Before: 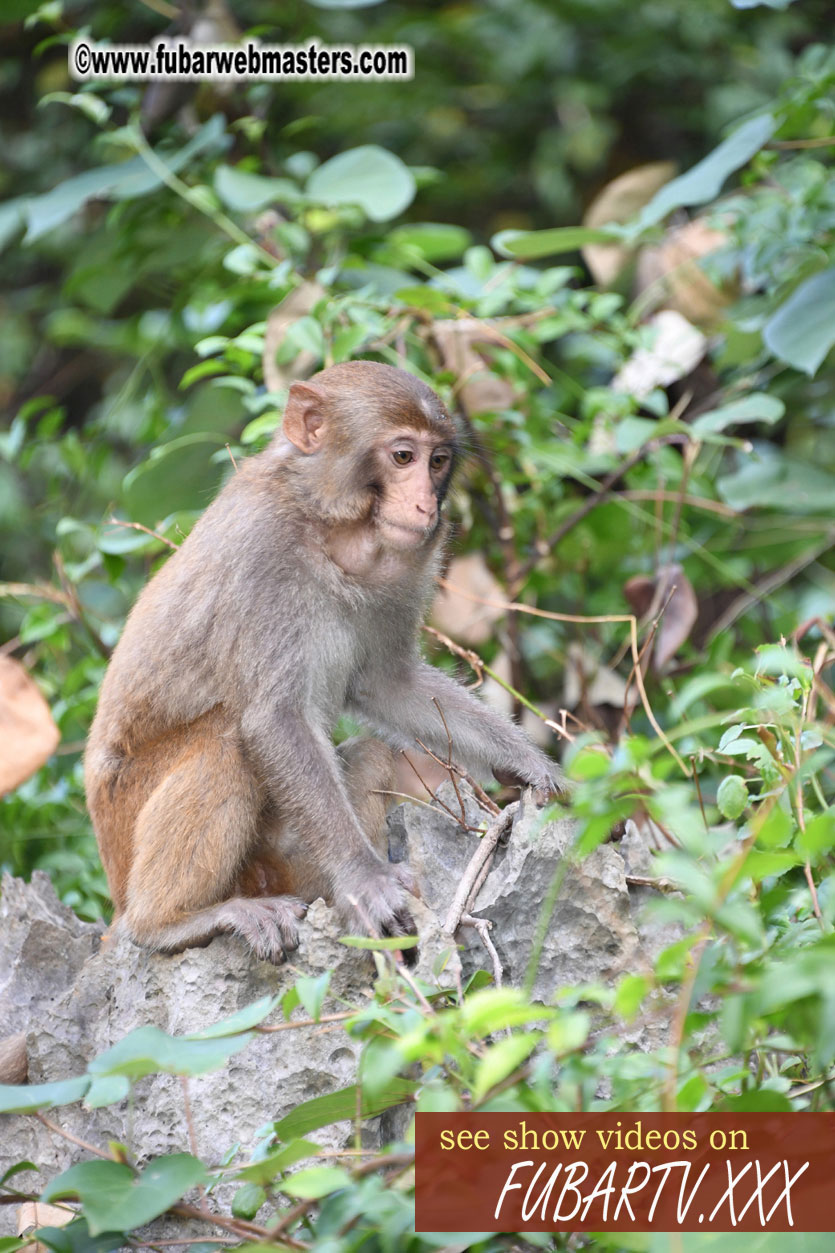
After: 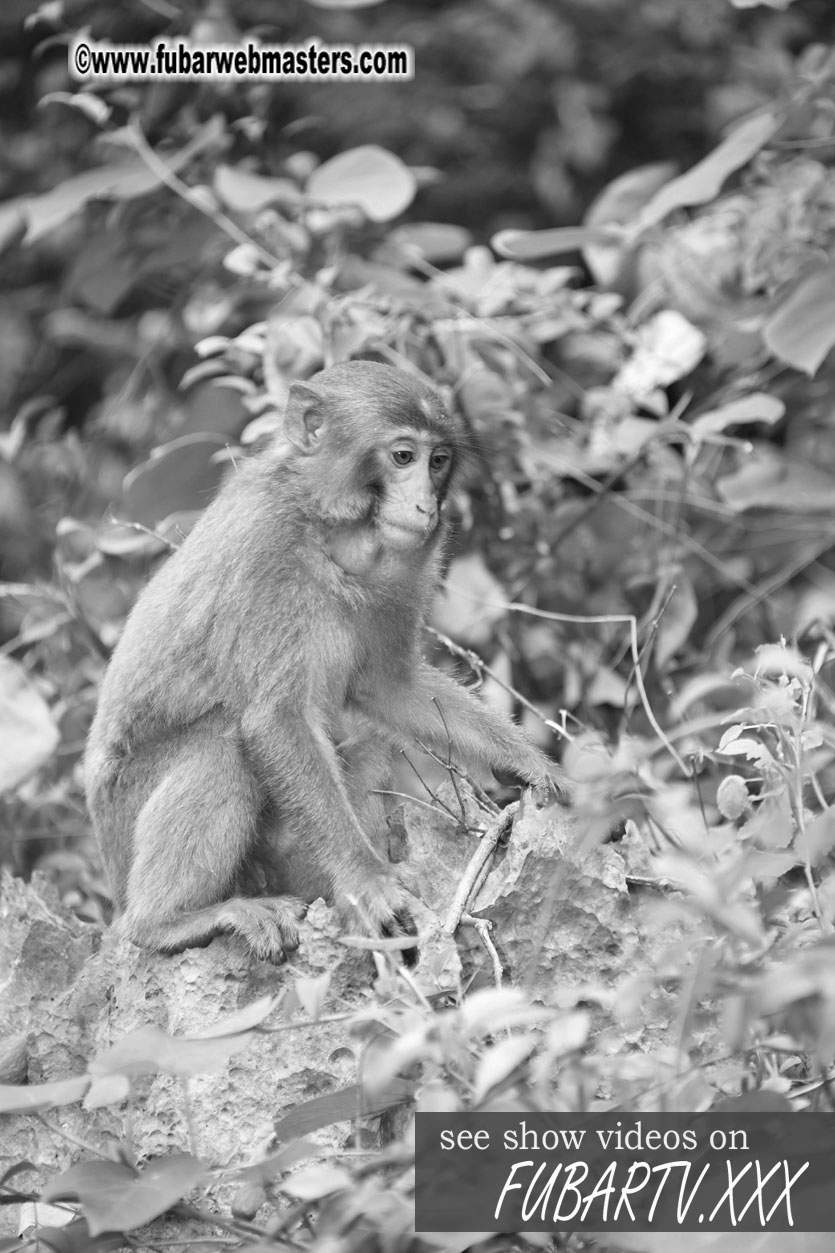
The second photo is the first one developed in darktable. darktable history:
tone equalizer: on, module defaults
monochrome: size 3.1
